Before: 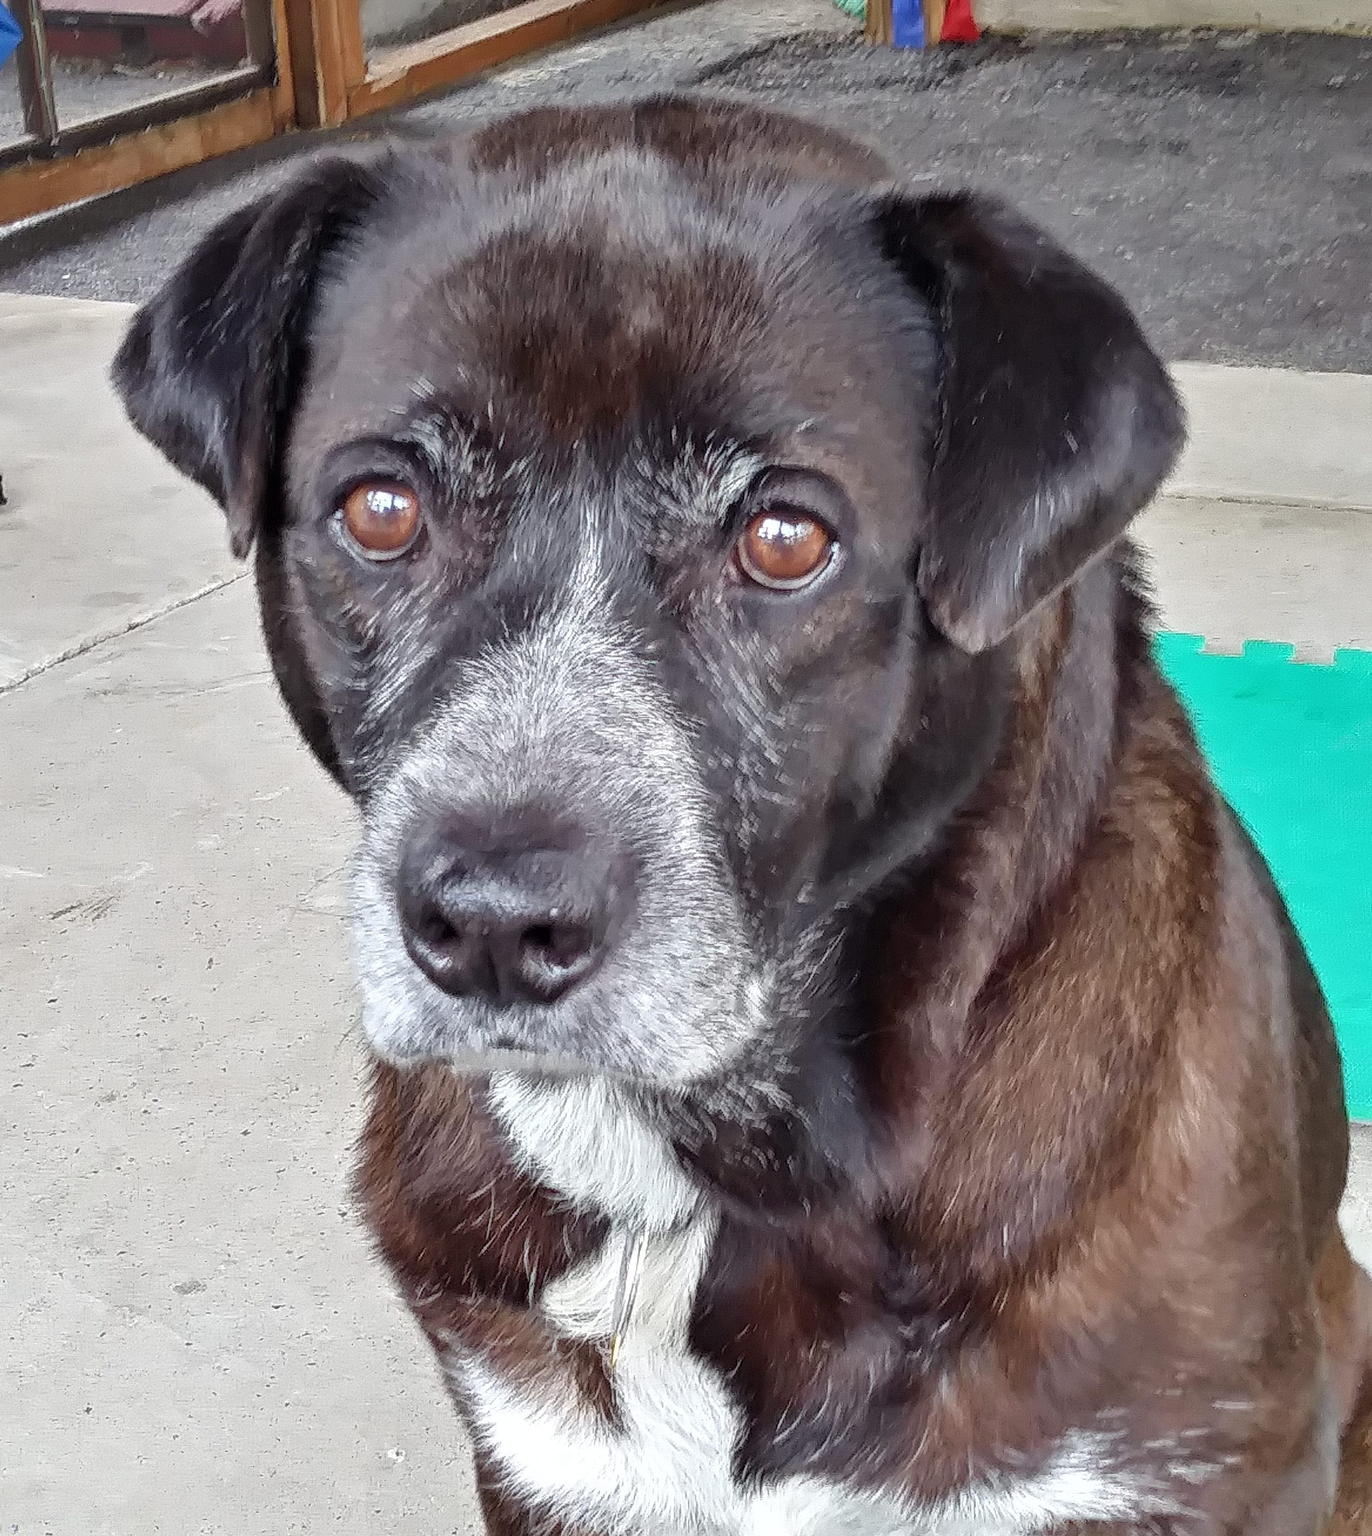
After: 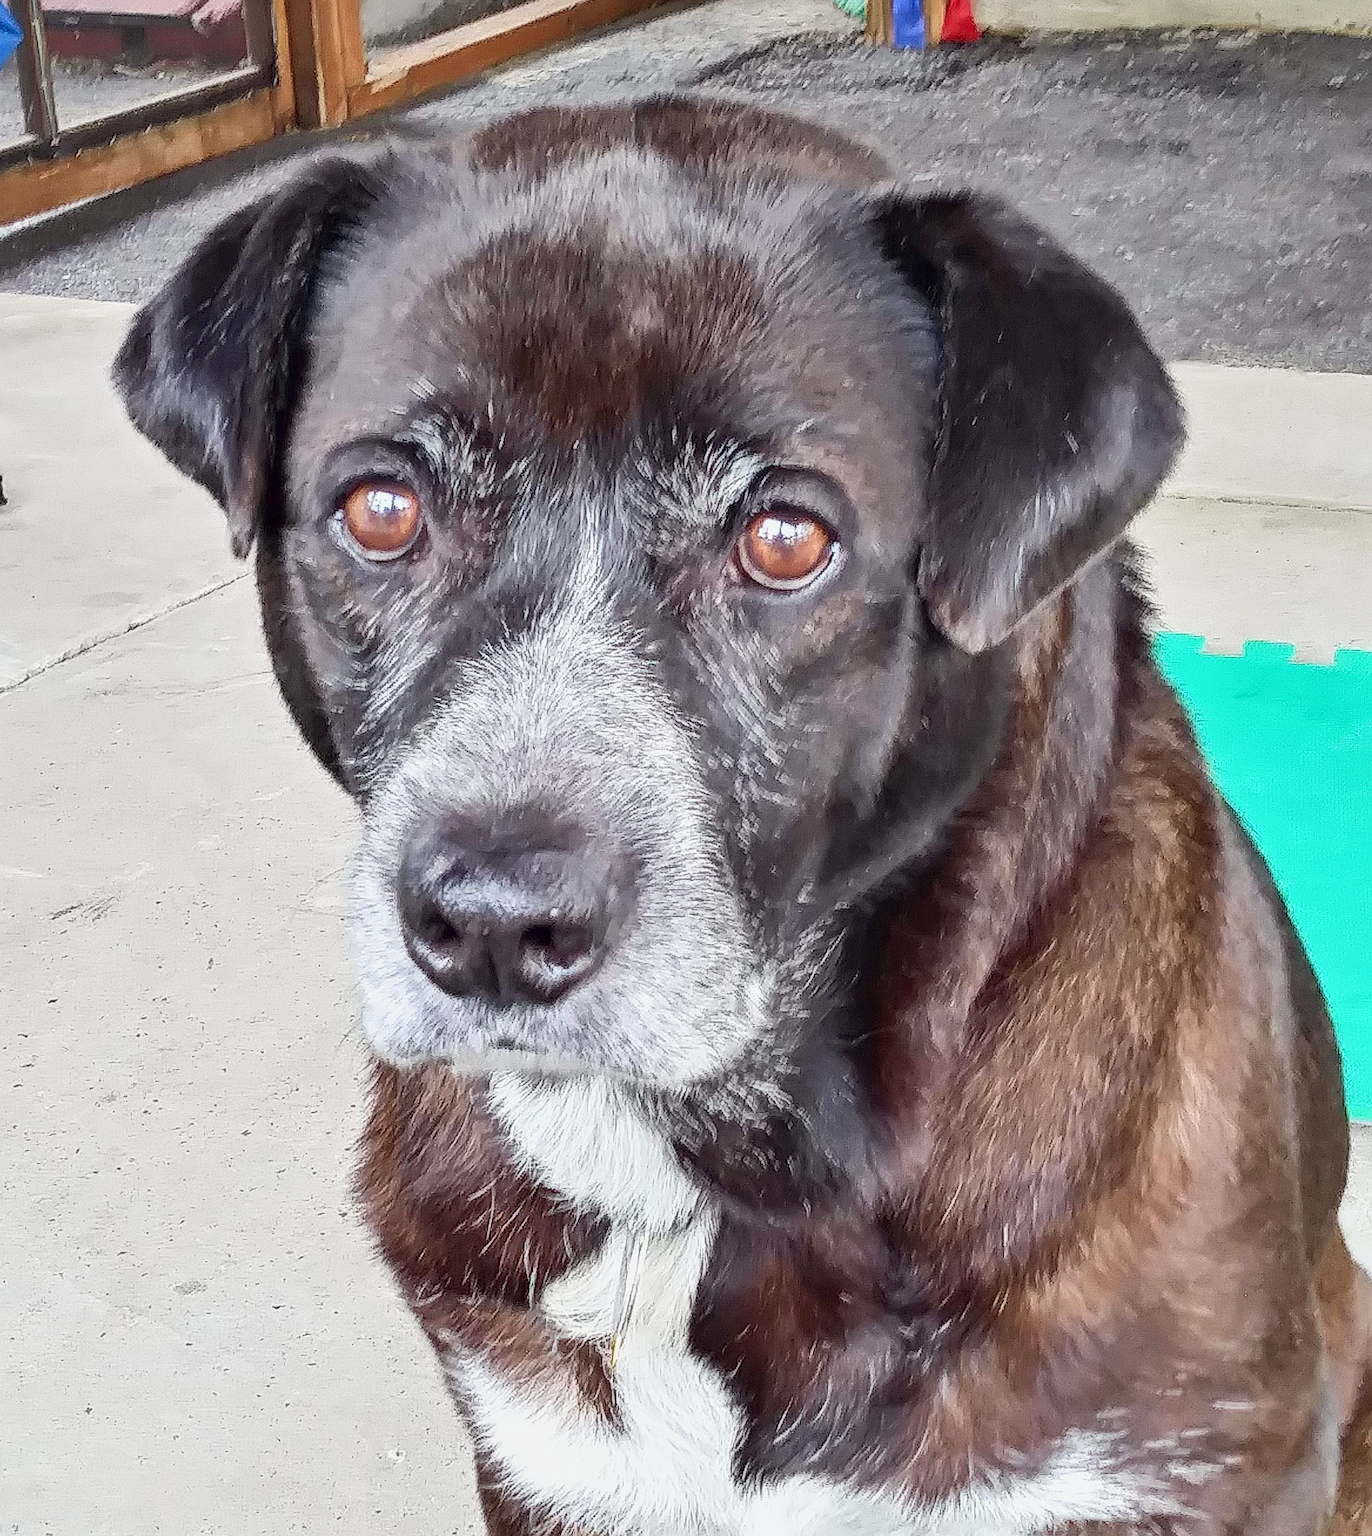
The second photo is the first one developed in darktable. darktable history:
tone curve: curves: ch0 [(0, 0.026) (0.181, 0.223) (0.405, 0.46) (0.456, 0.528) (0.634, 0.728) (0.877, 0.89) (0.984, 0.935)]; ch1 [(0, 0) (0.443, 0.43) (0.492, 0.488) (0.566, 0.579) (0.595, 0.625) (0.65, 0.657) (0.696, 0.725) (1, 1)]; ch2 [(0, 0) (0.33, 0.301) (0.421, 0.443) (0.447, 0.489) (0.495, 0.494) (0.537, 0.57) (0.586, 0.591) (0.663, 0.686) (1, 1)], color space Lab, linked channels, preserve colors none
local contrast: highlights 106%, shadows 103%, detail 119%, midtone range 0.2
sharpen: on, module defaults
